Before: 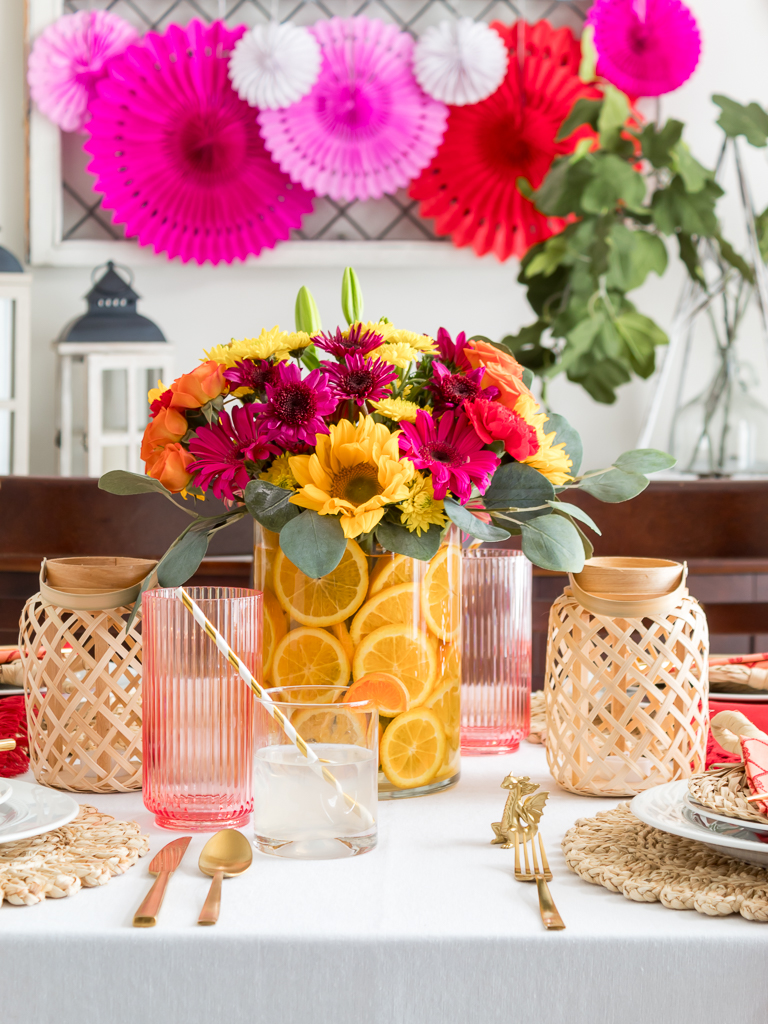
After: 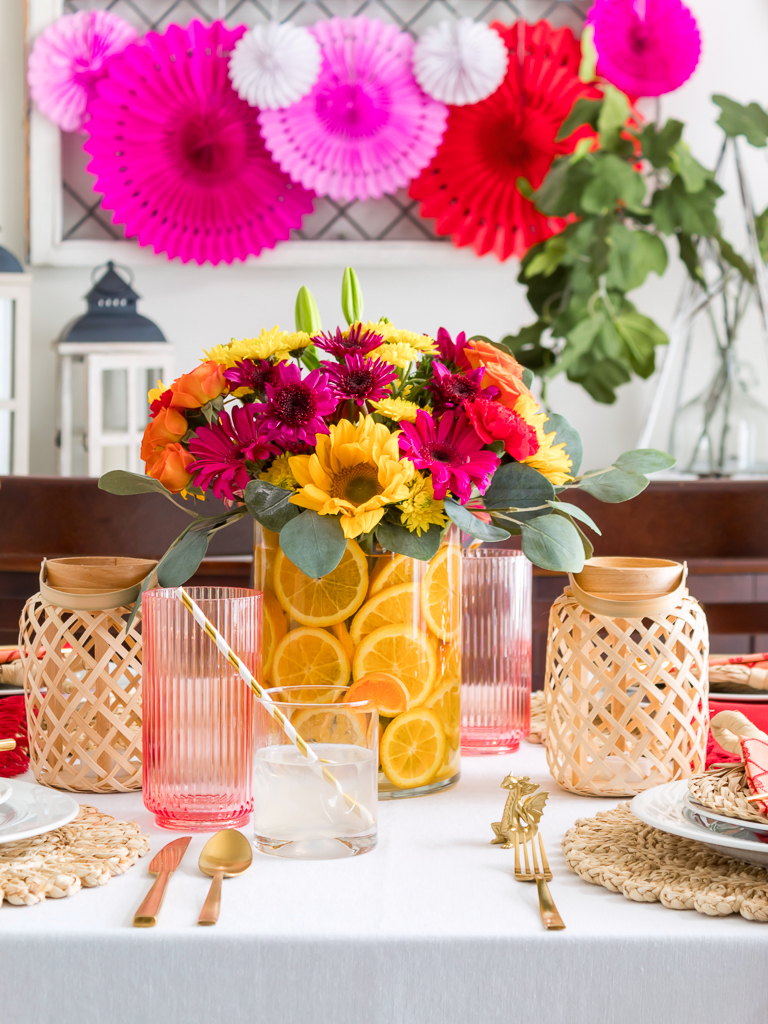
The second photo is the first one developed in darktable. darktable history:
color balance rgb: power › chroma 0.507%, power › hue 259.4°, highlights gain › chroma 0.114%, highlights gain › hue 331.07°, perceptual saturation grading › global saturation 0.392%, perceptual saturation grading › mid-tones 11.624%, global vibrance 20%
